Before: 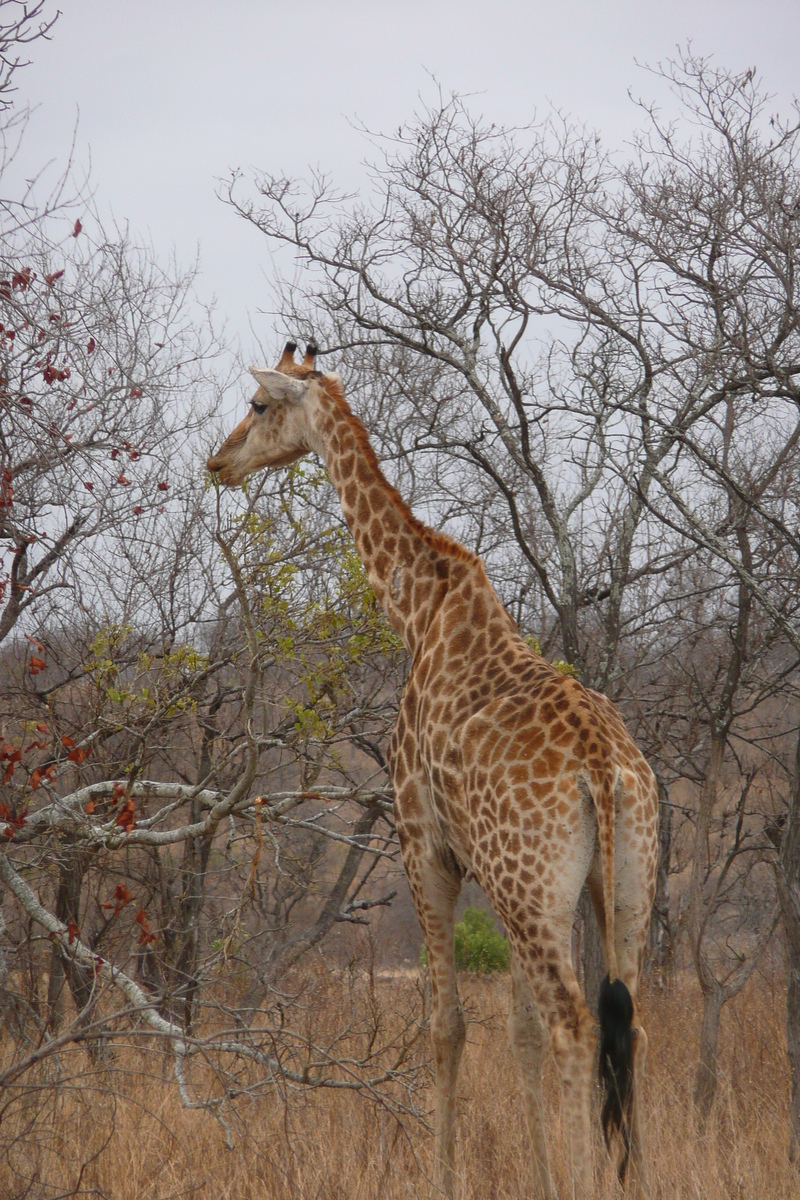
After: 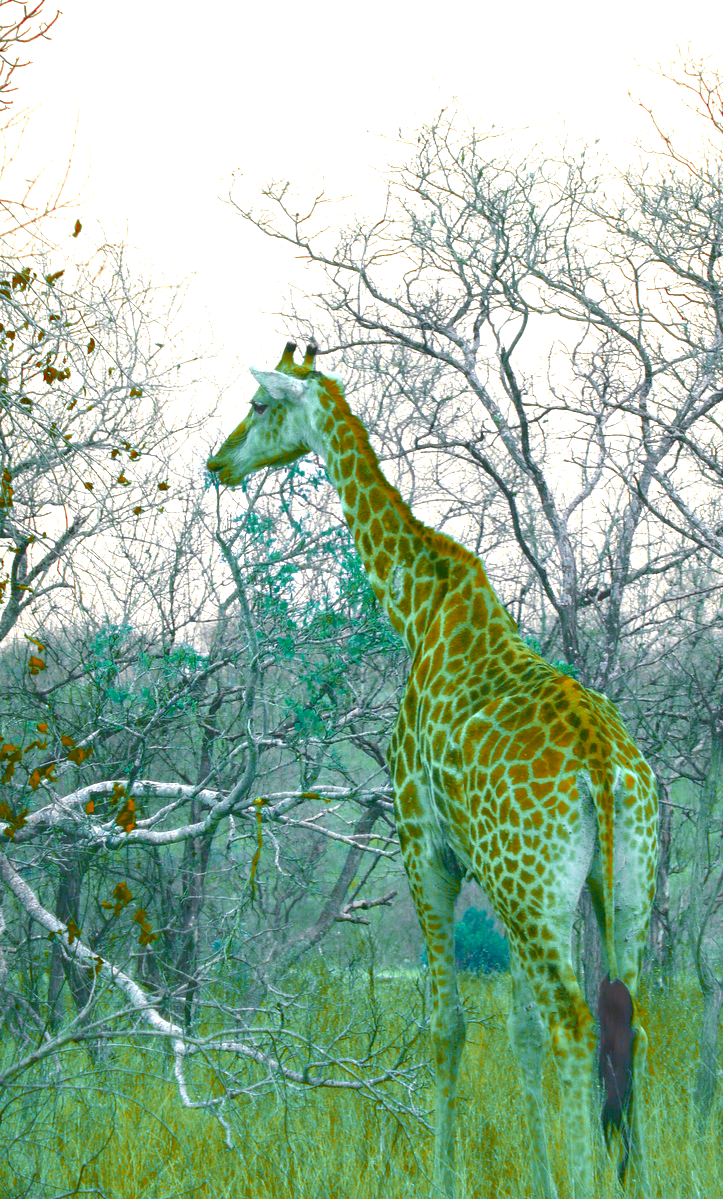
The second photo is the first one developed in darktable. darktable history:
color balance rgb: hue shift 180°, global vibrance 50%, contrast 0.32%
exposure: black level correction 0, exposure 1.45 EV, compensate exposure bias true, compensate highlight preservation false
color zones: curves: ch0 [(0.826, 0.353)]; ch1 [(0.242, 0.647) (0.889, 0.342)]; ch2 [(0.246, 0.089) (0.969, 0.068)]
tone equalizer: -8 EV -0.528 EV, -7 EV -0.319 EV, -6 EV -0.083 EV, -5 EV 0.413 EV, -4 EV 0.985 EV, -3 EV 0.791 EV, -2 EV -0.01 EV, -1 EV 0.14 EV, +0 EV -0.012 EV, smoothing 1
crop: right 9.509%, bottom 0.031%
